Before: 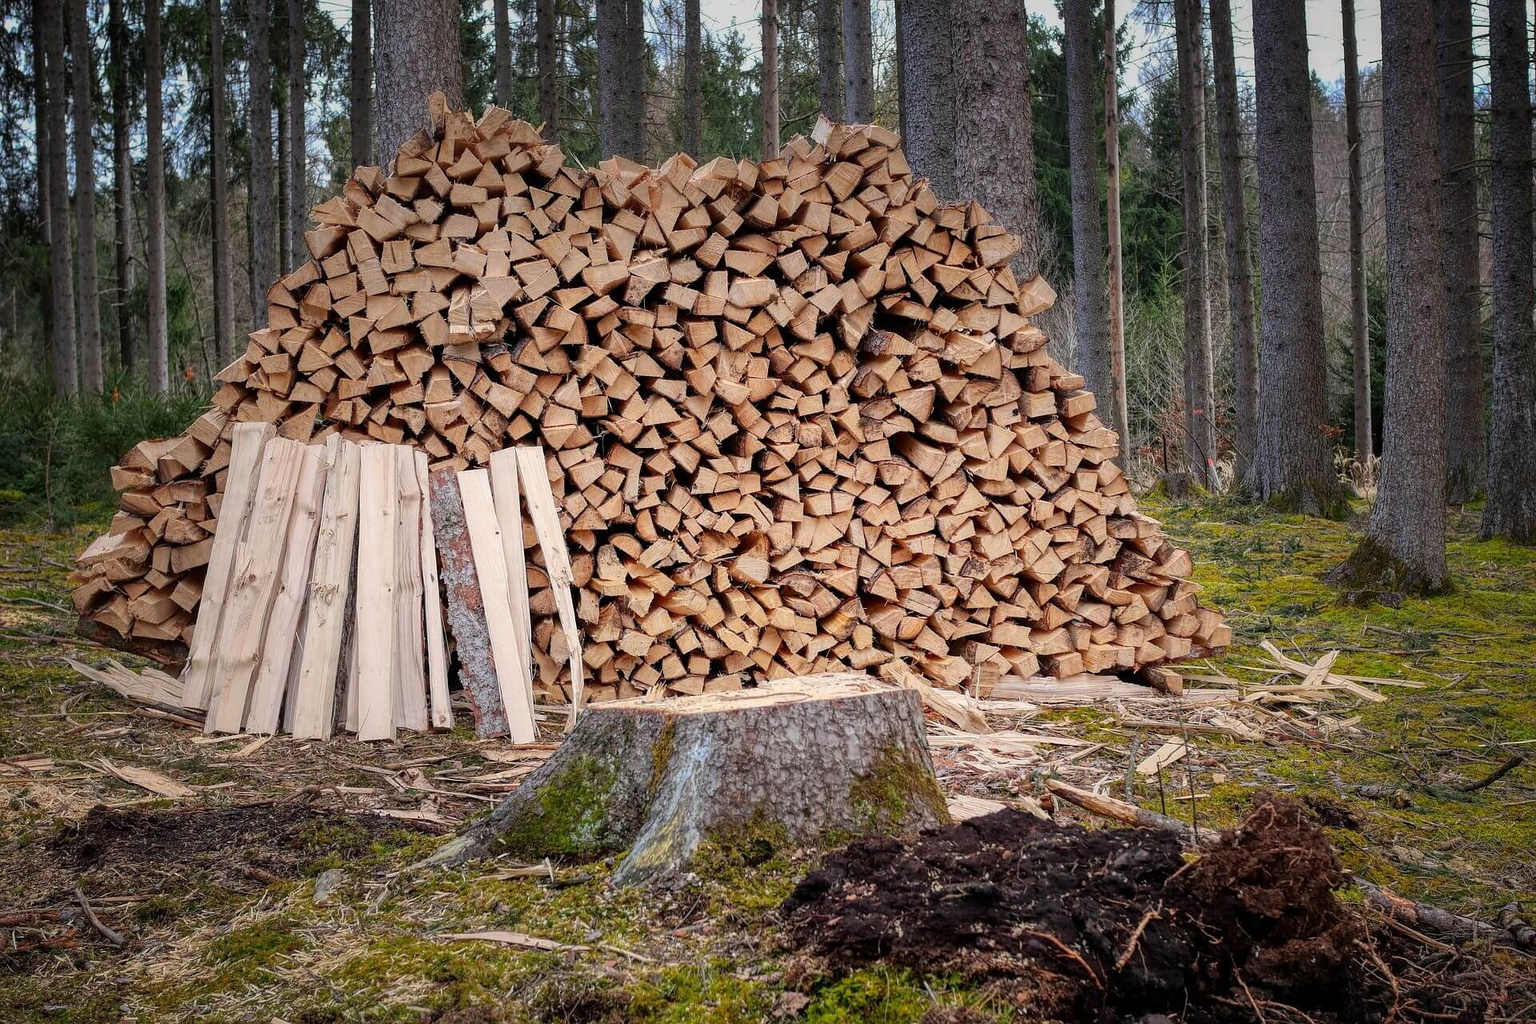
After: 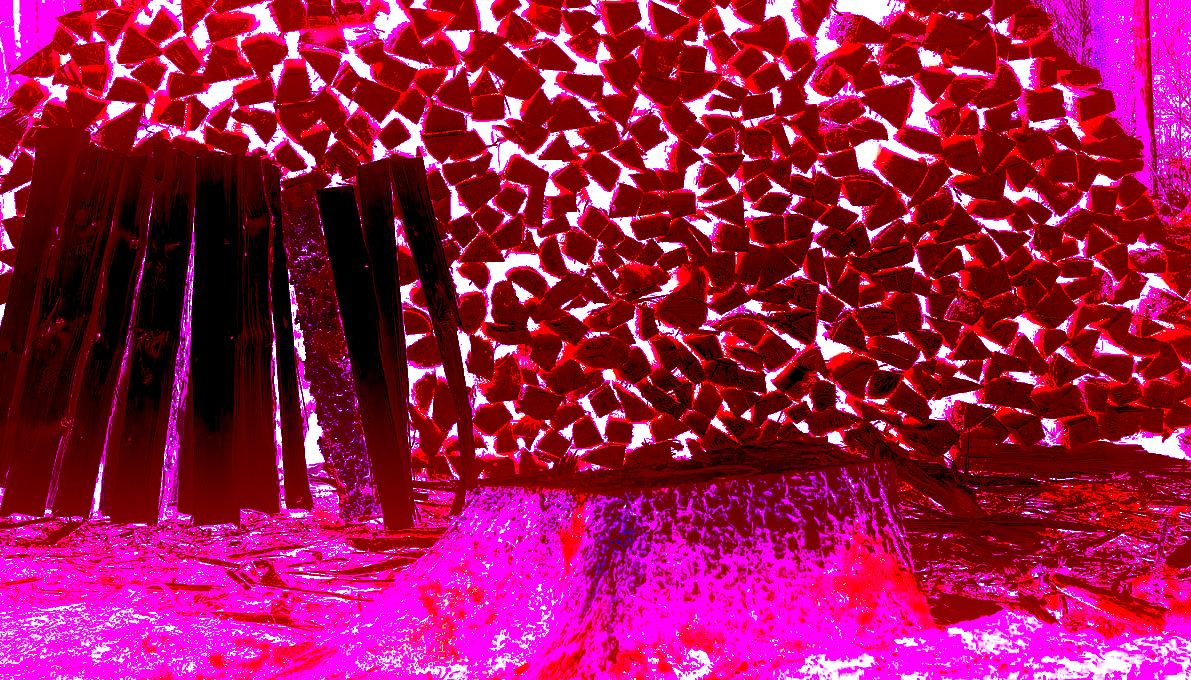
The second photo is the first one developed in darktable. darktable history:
white balance: red 8, blue 8
crop: left 13.312%, top 31.28%, right 24.627%, bottom 15.582%
bloom: size 16%, threshold 98%, strength 20%
color zones: curves: ch0 [(0, 0.48) (0.209, 0.398) (0.305, 0.332) (0.429, 0.493) (0.571, 0.5) (0.714, 0.5) (0.857, 0.5) (1, 0.48)]; ch1 [(0, 0.736) (0.143, 0.625) (0.225, 0.371) (0.429, 0.256) (0.571, 0.241) (0.714, 0.213) (0.857, 0.48) (1, 0.736)]; ch2 [(0, 0.448) (0.143, 0.498) (0.286, 0.5) (0.429, 0.5) (0.571, 0.5) (0.714, 0.5) (0.857, 0.5) (1, 0.448)]
